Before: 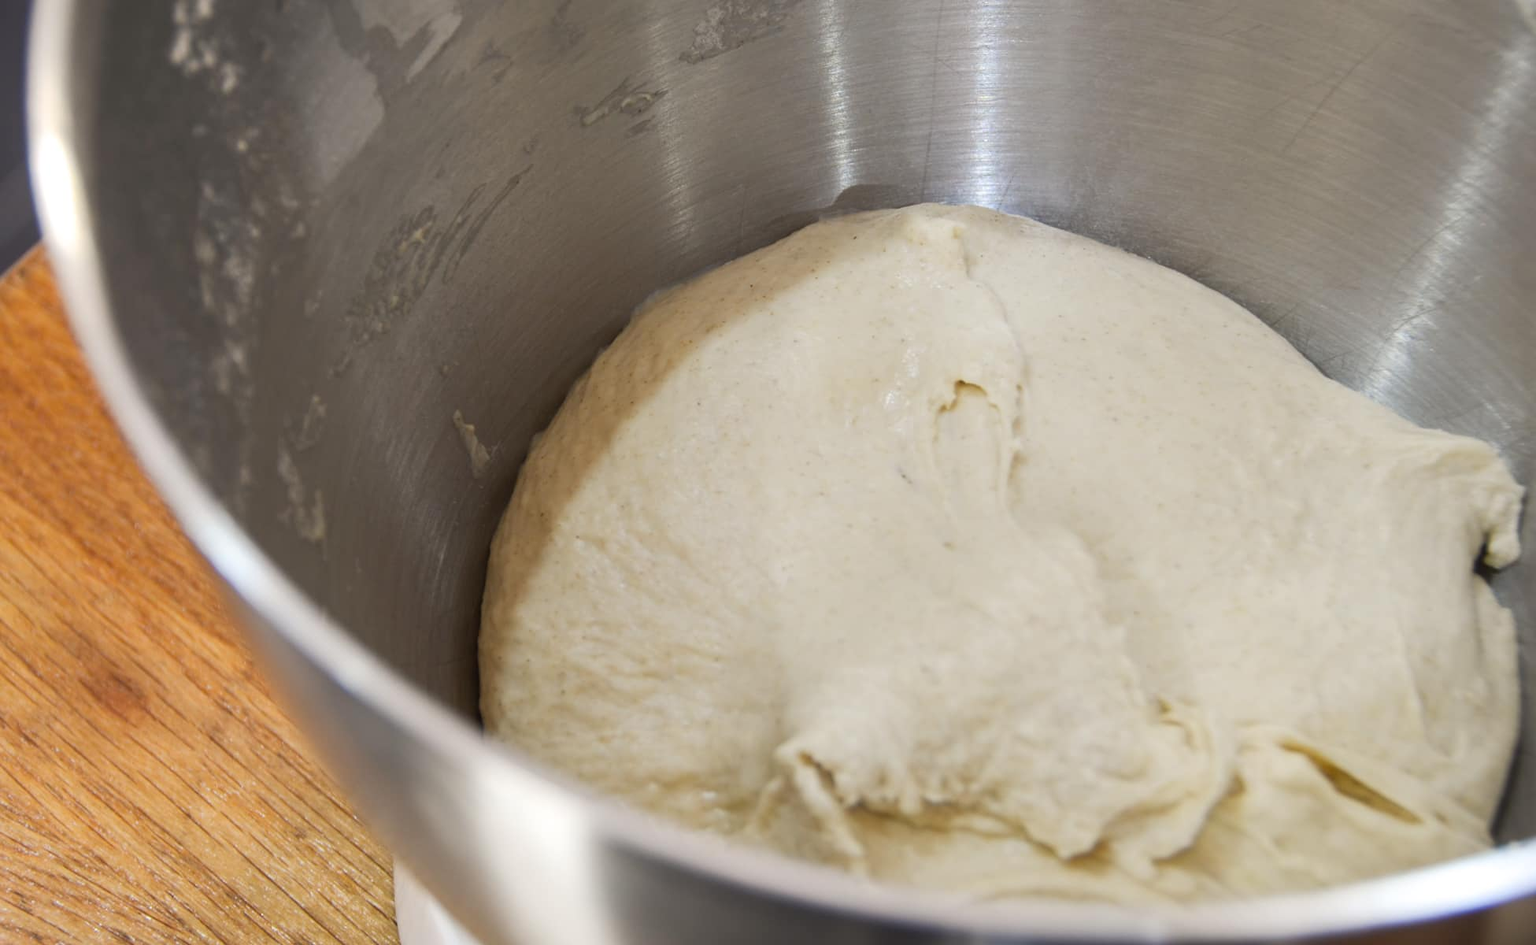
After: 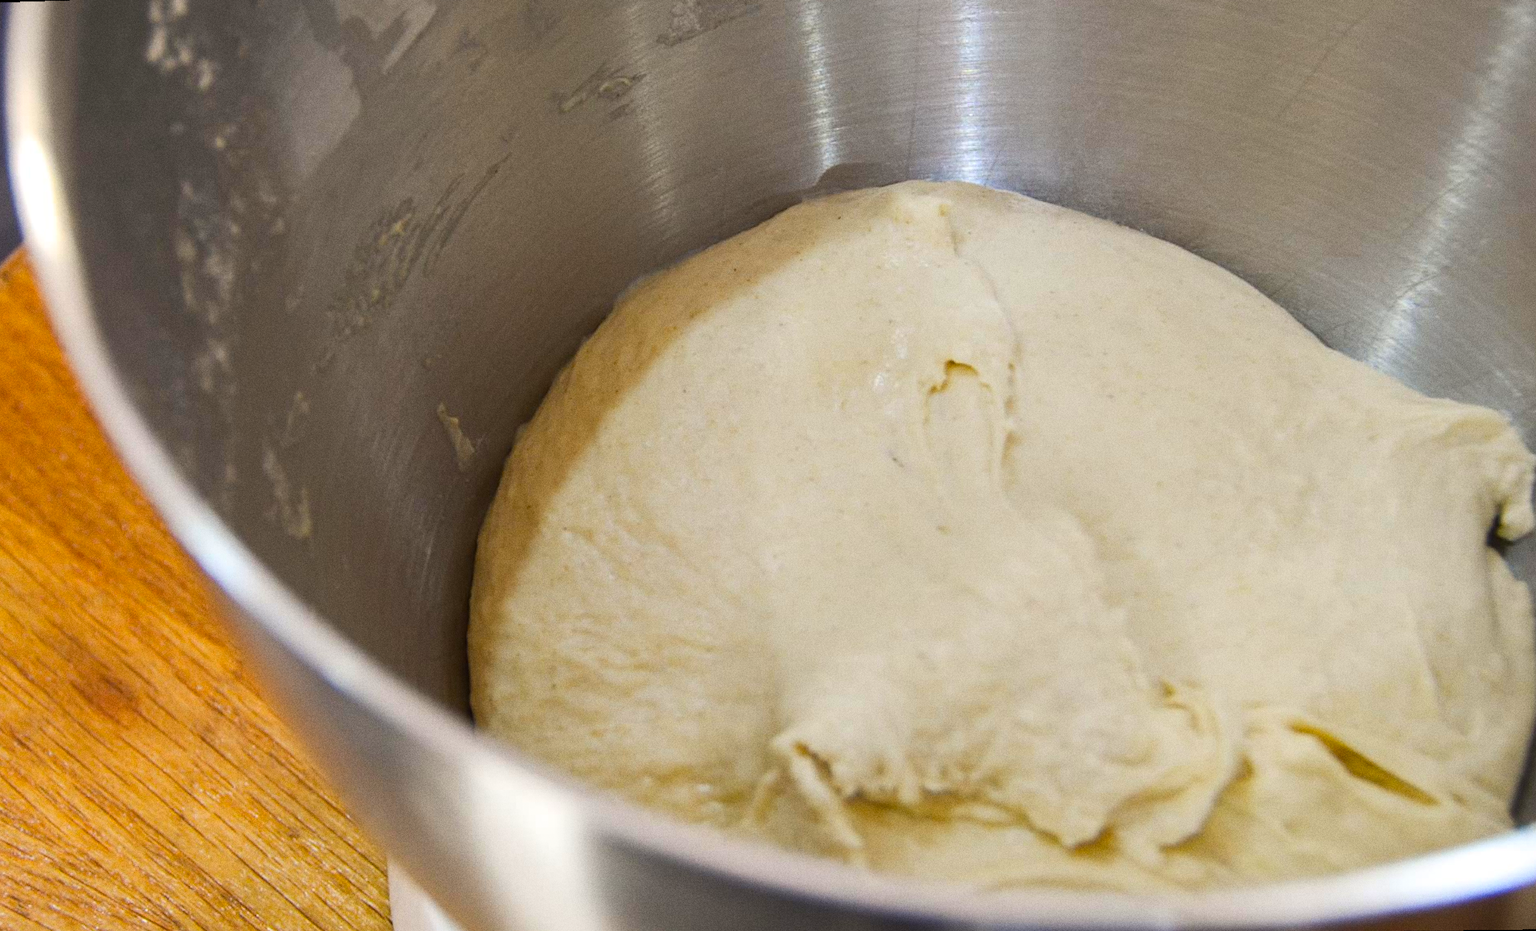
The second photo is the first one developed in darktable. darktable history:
color balance rgb: linear chroma grading › global chroma 13.3%, global vibrance 41.49%
grain: on, module defaults
rotate and perspective: rotation -1.32°, lens shift (horizontal) -0.031, crop left 0.015, crop right 0.985, crop top 0.047, crop bottom 0.982
